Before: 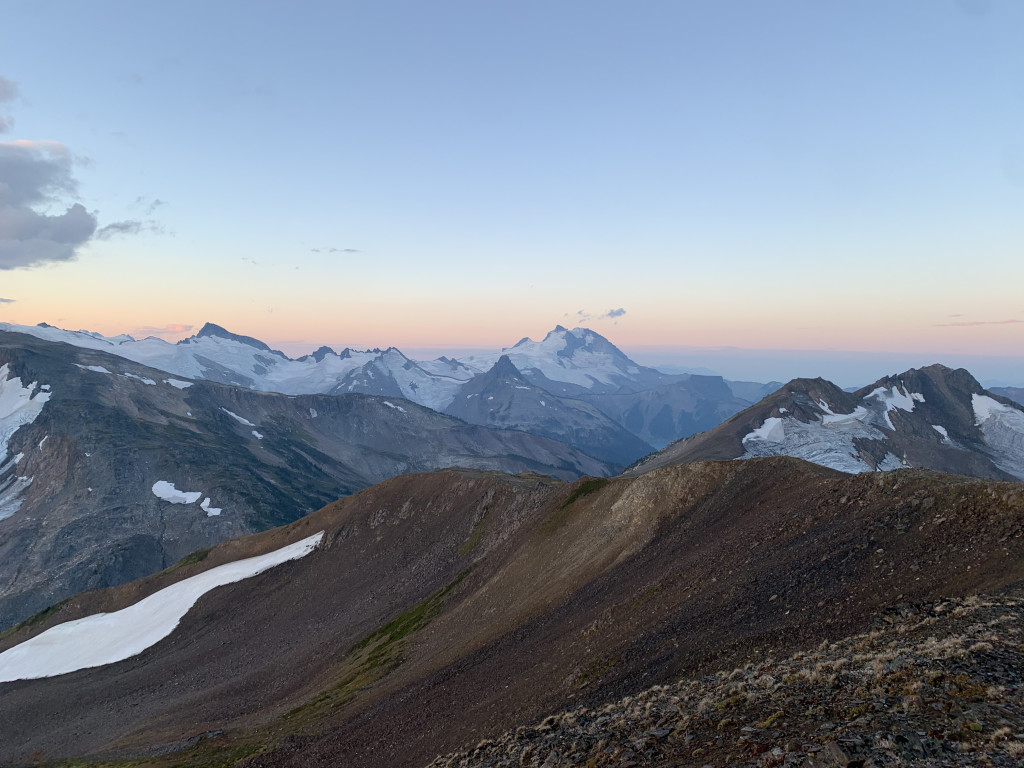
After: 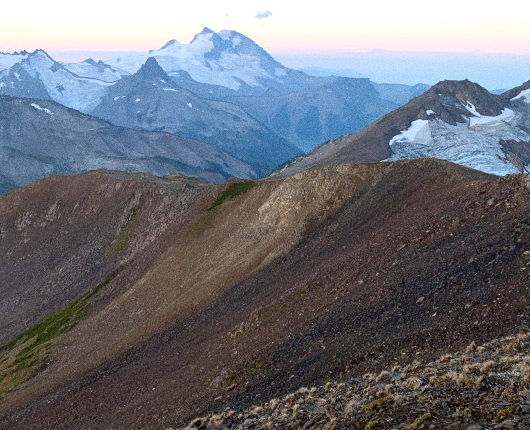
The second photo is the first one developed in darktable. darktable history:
crop: left 34.479%, top 38.822%, right 13.718%, bottom 5.172%
exposure: exposure 0.77 EV, compensate highlight preservation false
grain: coarseness 8.68 ISO, strength 31.94%
rotate and perspective: crop left 0, crop top 0
